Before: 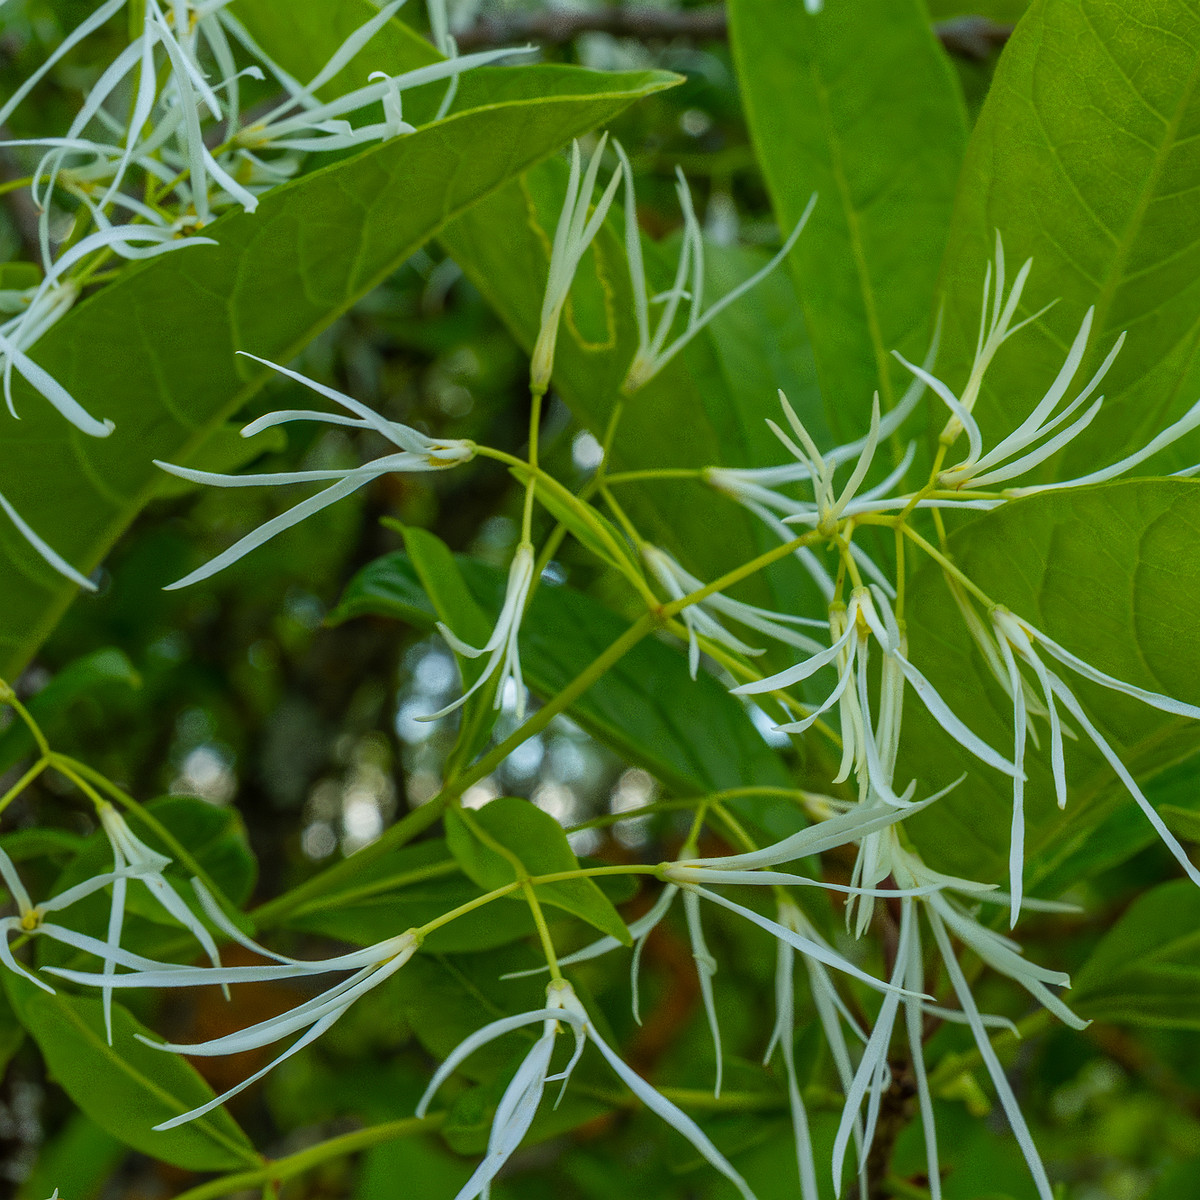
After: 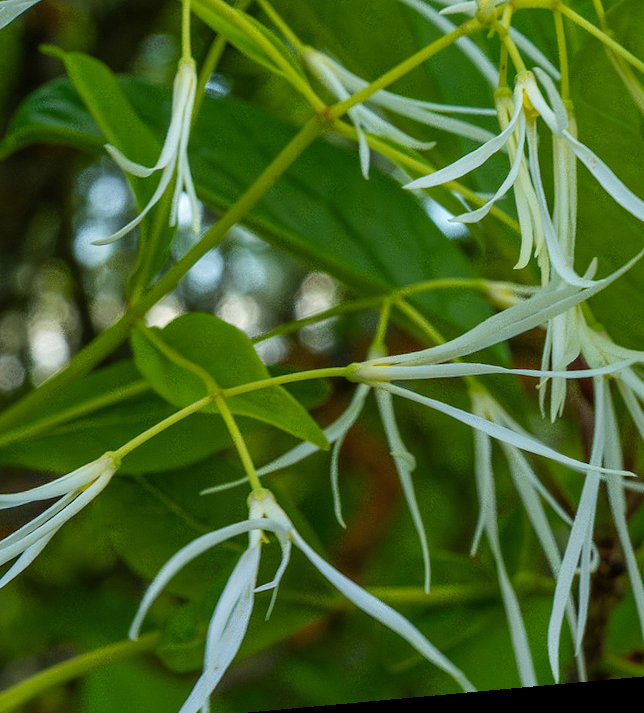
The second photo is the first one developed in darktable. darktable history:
color balance rgb: shadows lift › luminance -10%, highlights gain › luminance 10%, saturation formula JzAzBz (2021)
crop: left 29.672%, top 41.786%, right 20.851%, bottom 3.487%
rotate and perspective: rotation -5.2°, automatic cropping off
